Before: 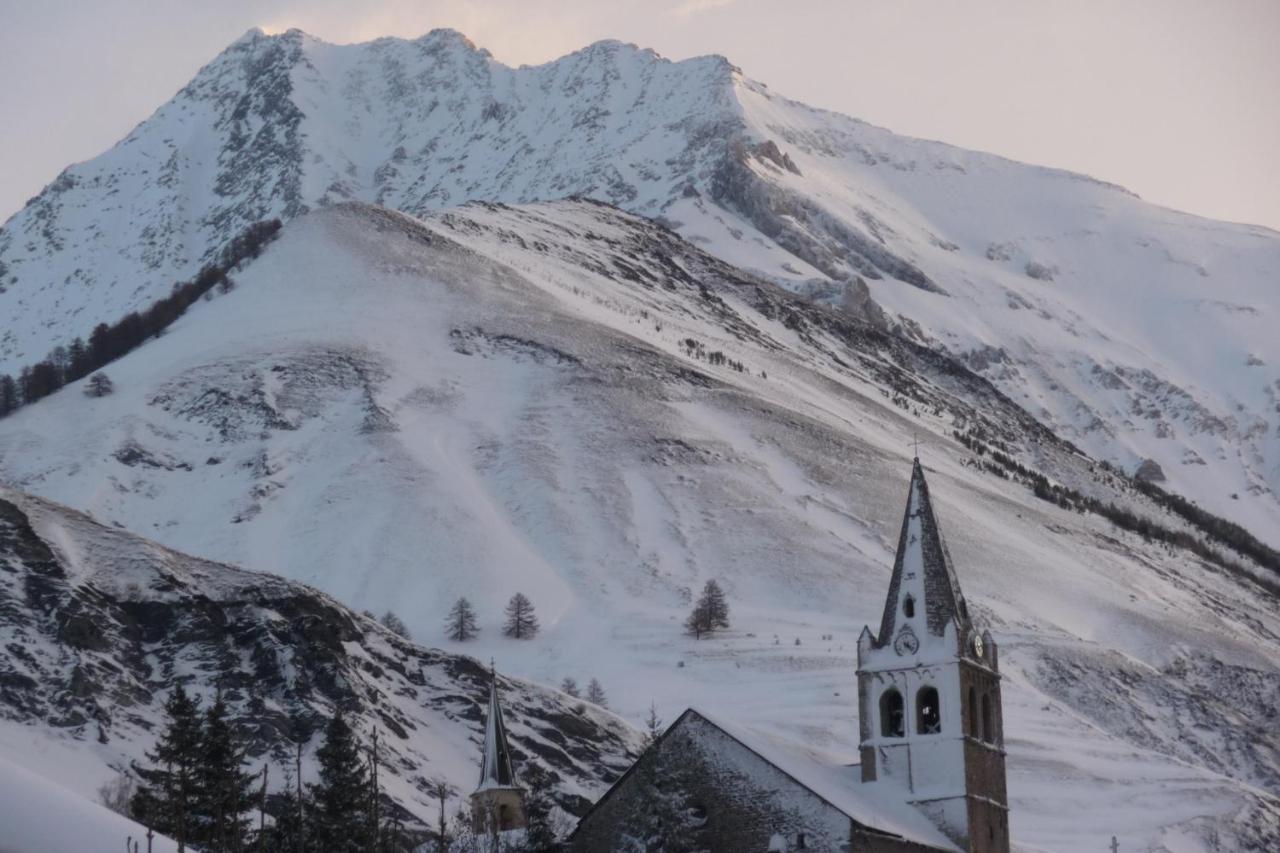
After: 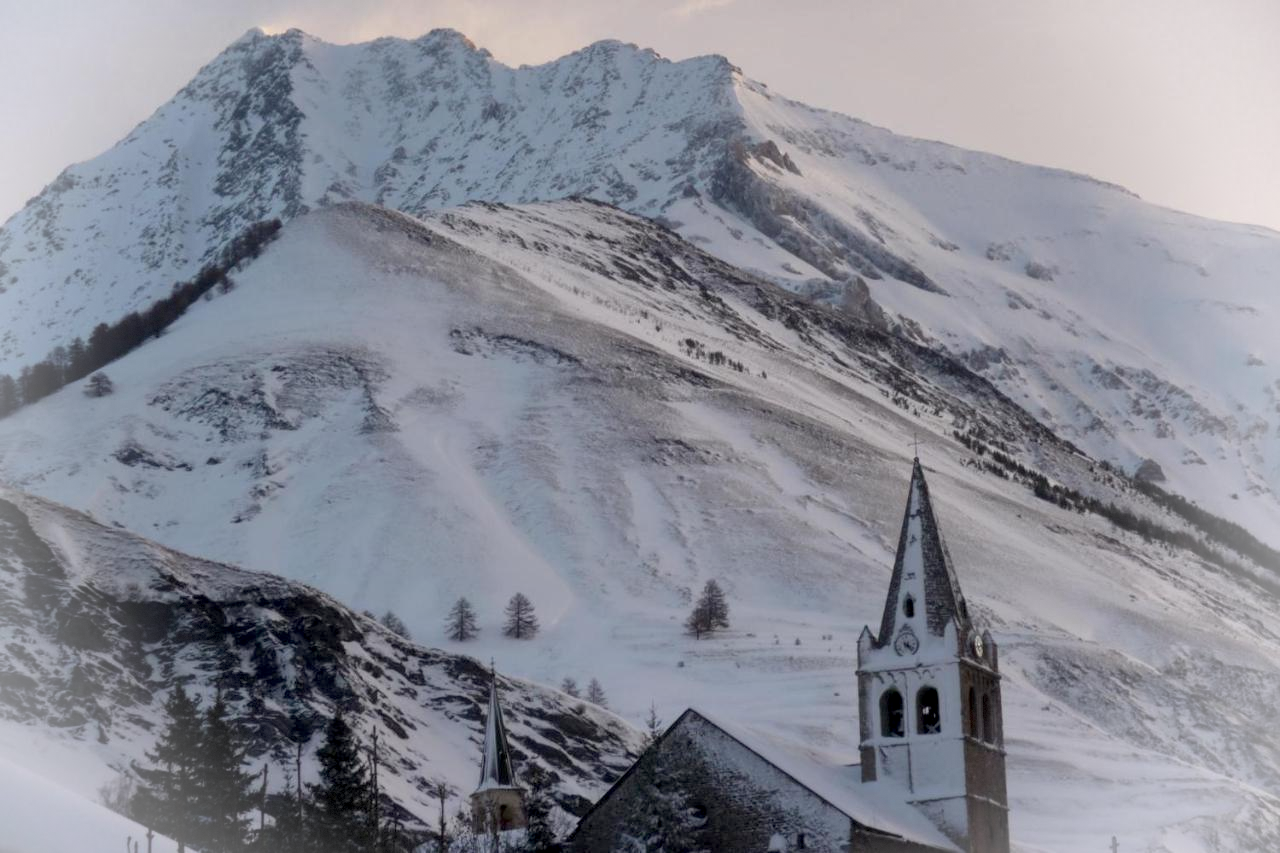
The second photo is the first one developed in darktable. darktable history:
shadows and highlights: radius 265.55, soften with gaussian
exposure: black level correction 0.009, compensate highlight preservation false
vignetting: fall-off start 71.48%, brightness 0.288, saturation 0.002, center (-0.032, -0.034), dithering 8-bit output
